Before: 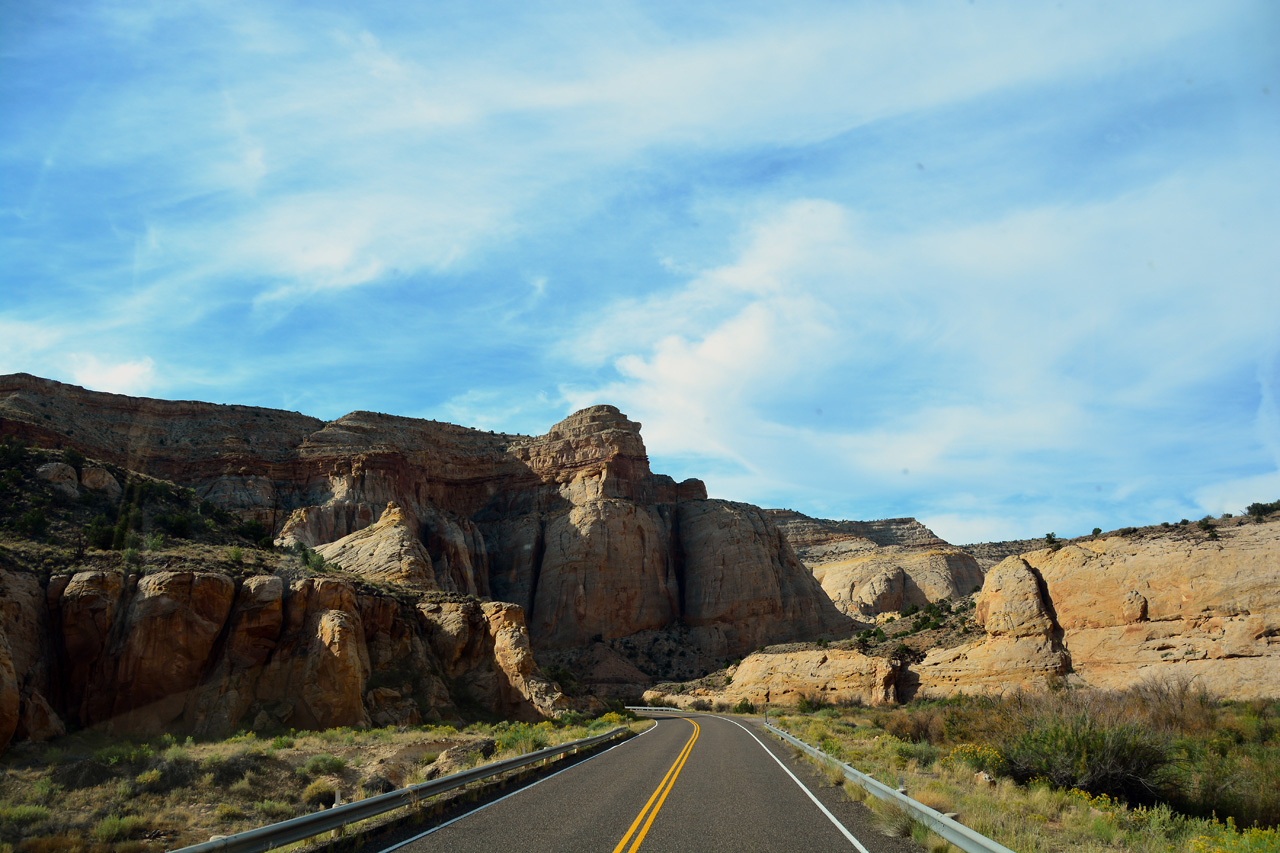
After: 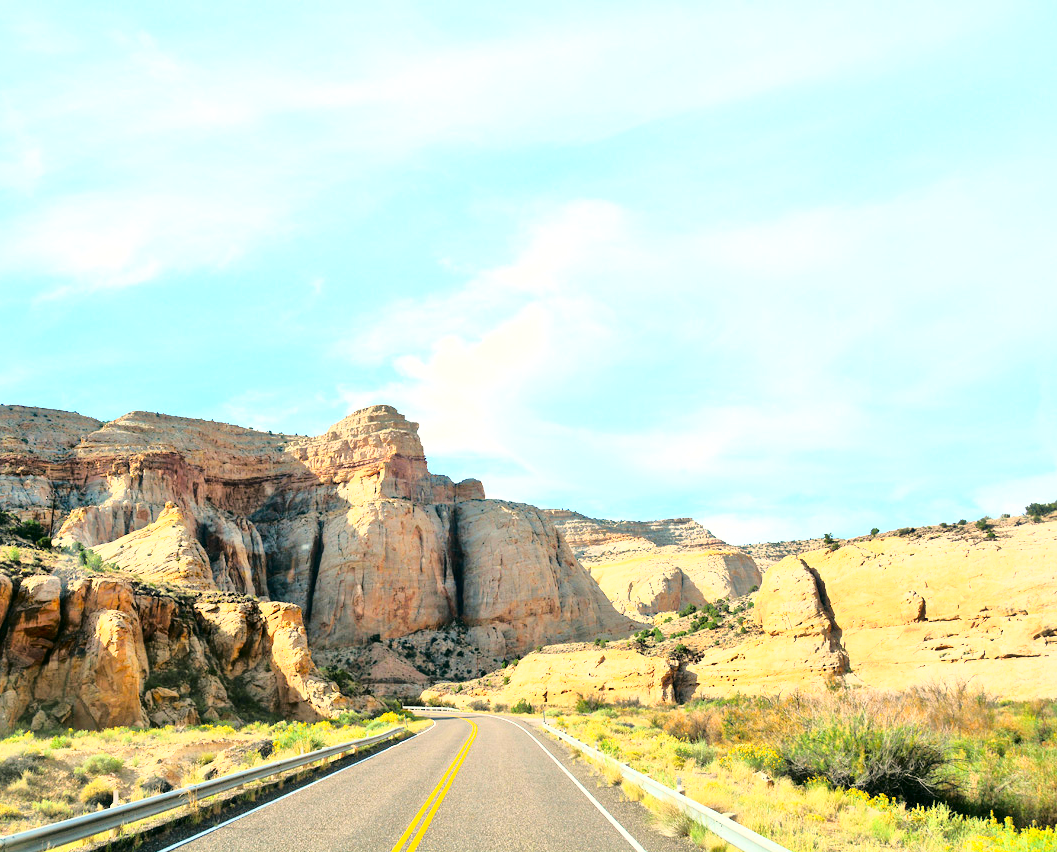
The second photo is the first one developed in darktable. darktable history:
exposure: black level correction 0, exposure 1.095 EV, compensate highlight preservation false
crop: left 17.359%, bottom 0.03%
base curve: curves: ch0 [(0, 0) (0.026, 0.03) (0.109, 0.232) (0.351, 0.748) (0.669, 0.968) (1, 1)]
color correction: highlights a* 4.55, highlights b* 4.97, shadows a* -7.72, shadows b* 4.9
tone equalizer: -7 EV 0.143 EV, -6 EV 0.62 EV, -5 EV 1.14 EV, -4 EV 1.35 EV, -3 EV 1.16 EV, -2 EV 0.6 EV, -1 EV 0.16 EV
